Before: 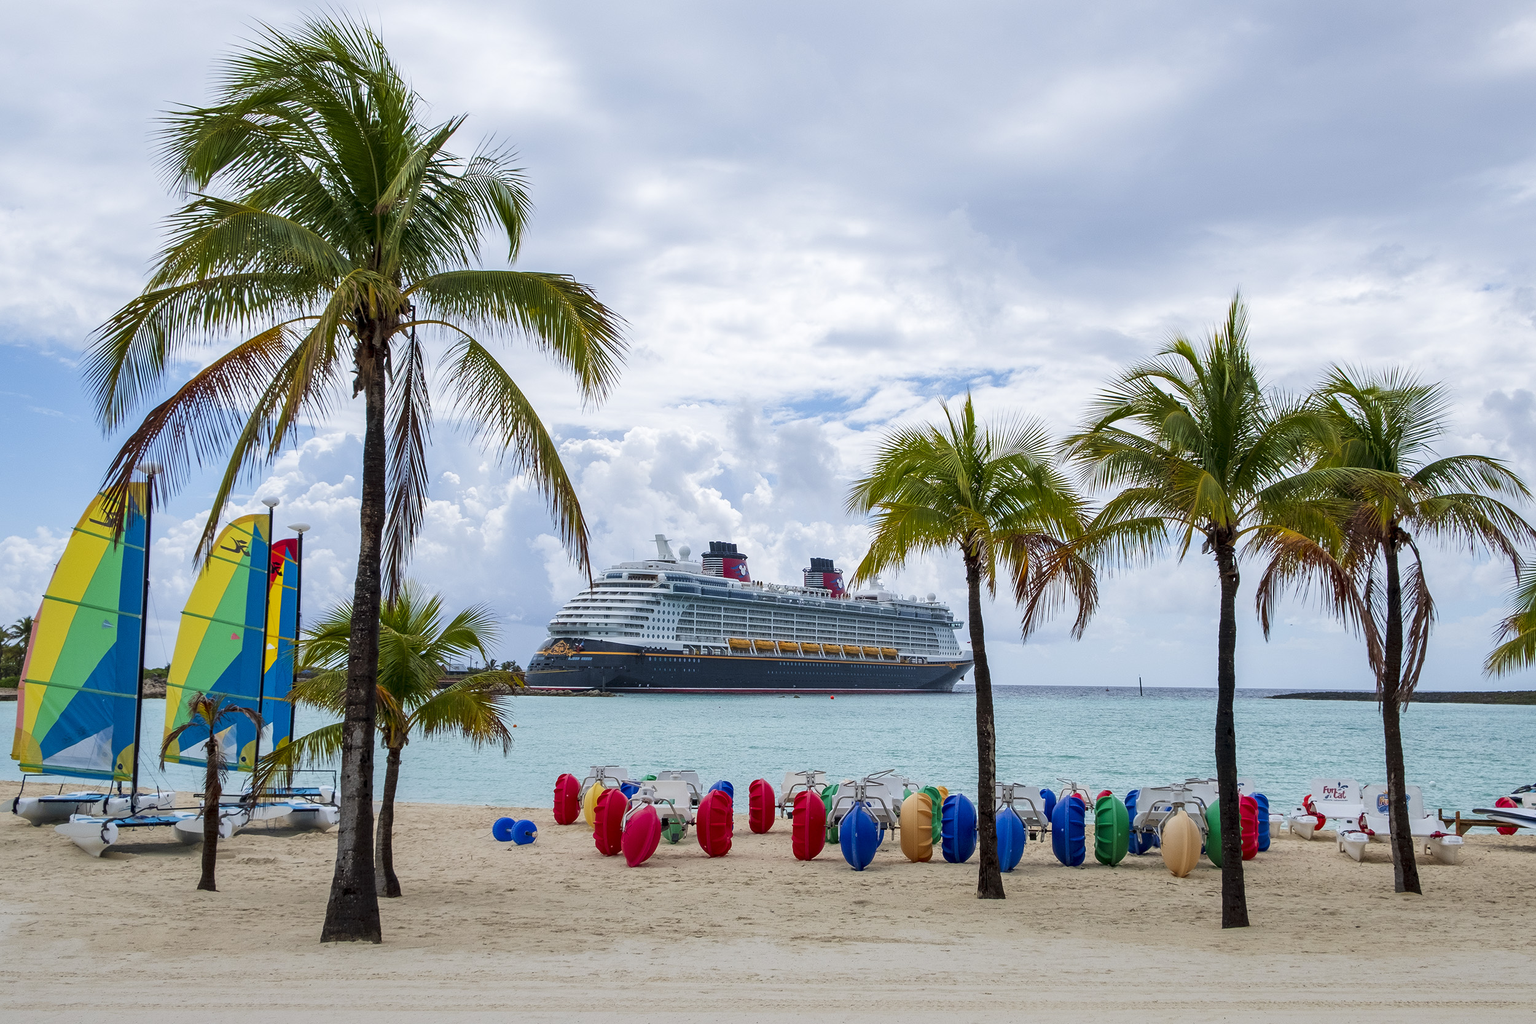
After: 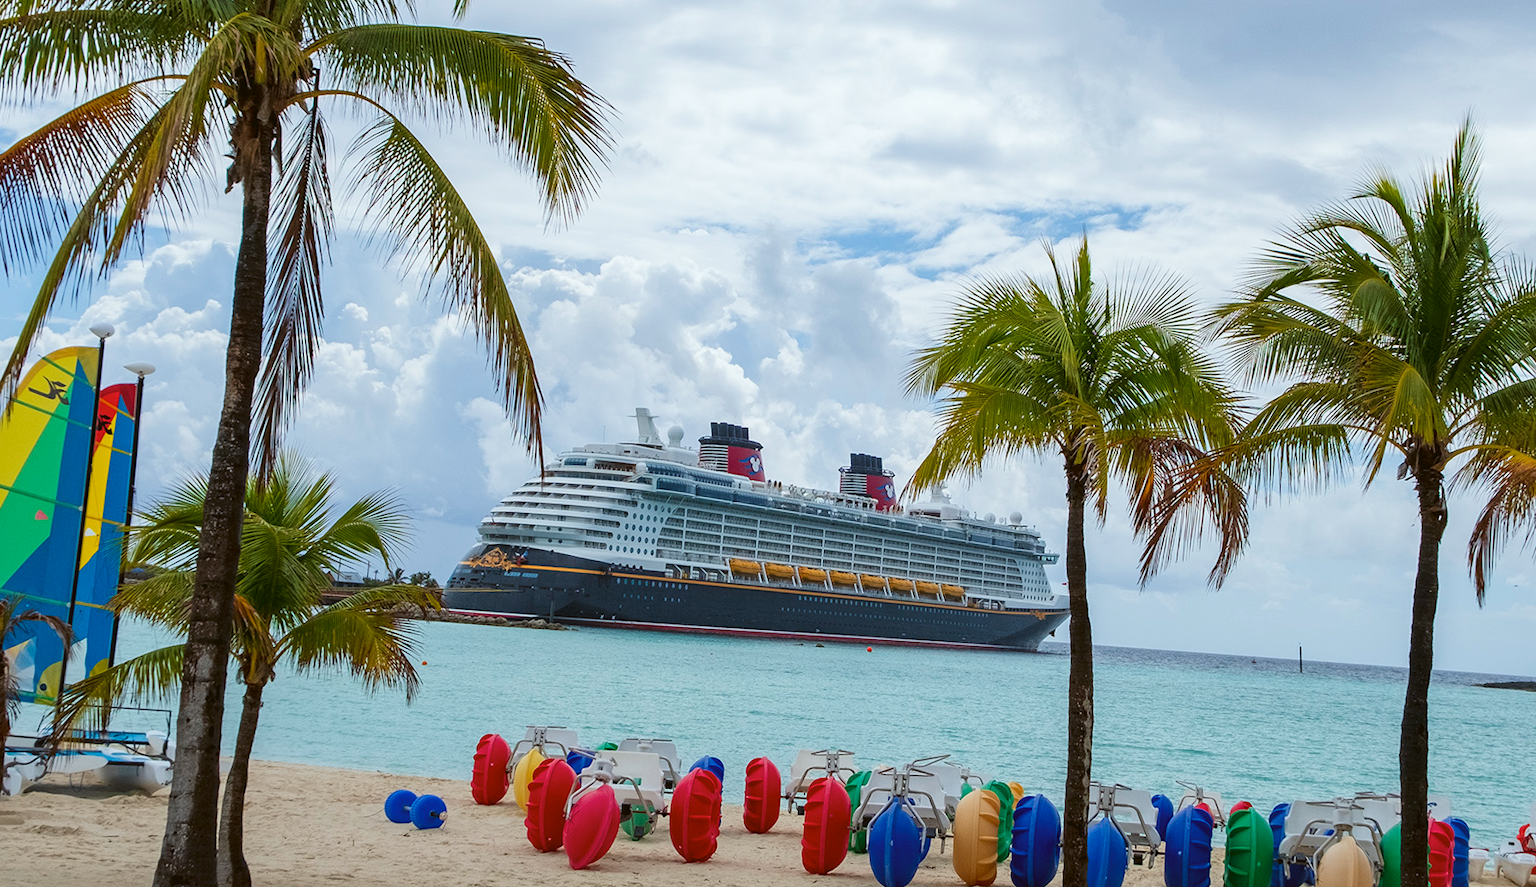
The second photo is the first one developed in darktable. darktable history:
color balance: lift [1.004, 1.002, 1.002, 0.998], gamma [1, 1.007, 1.002, 0.993], gain [1, 0.977, 1.013, 1.023], contrast -3.64%
crop and rotate: angle -3.37°, left 9.79%, top 20.73%, right 12.42%, bottom 11.82%
